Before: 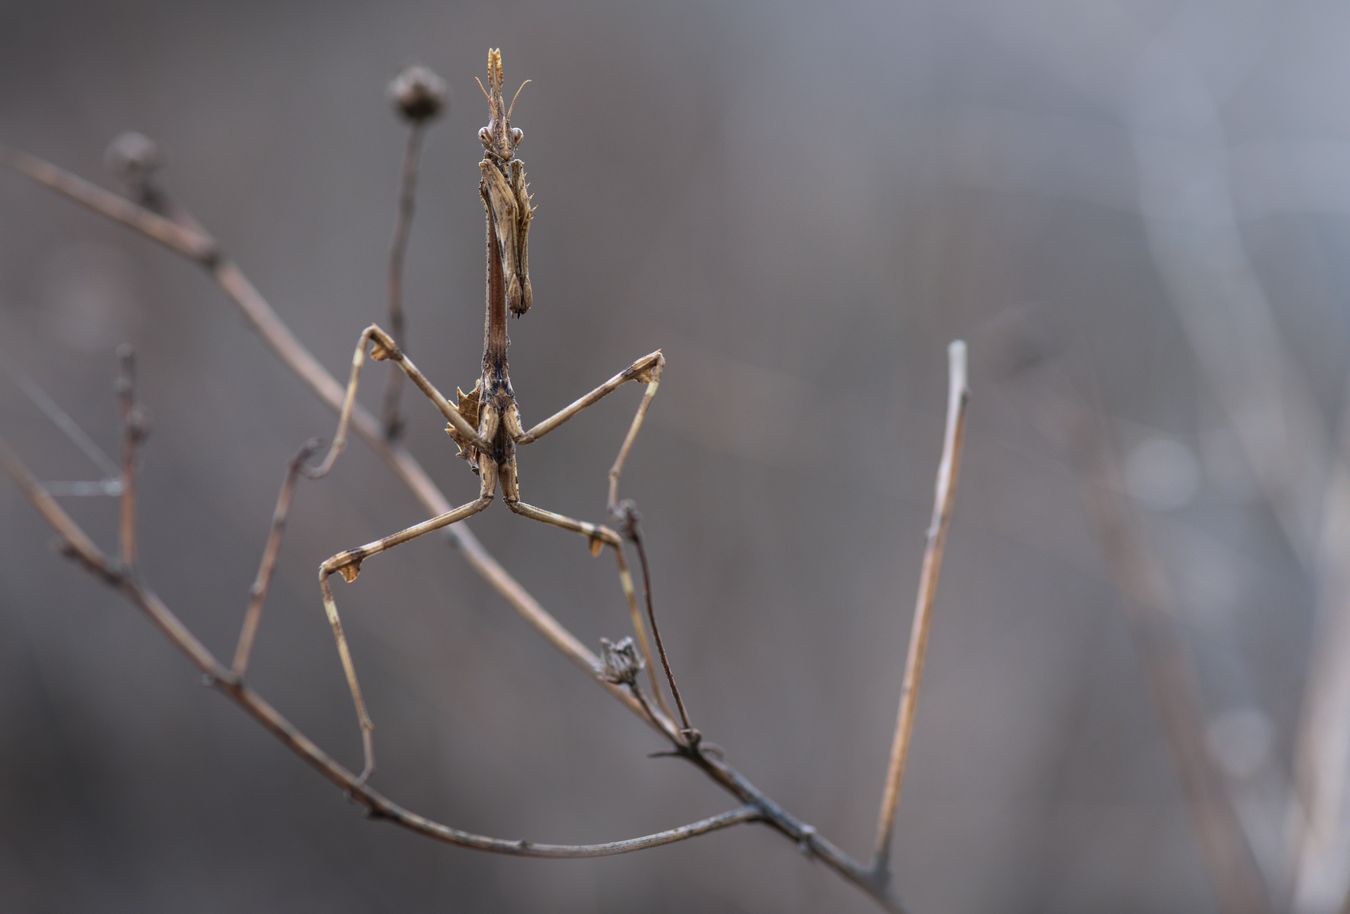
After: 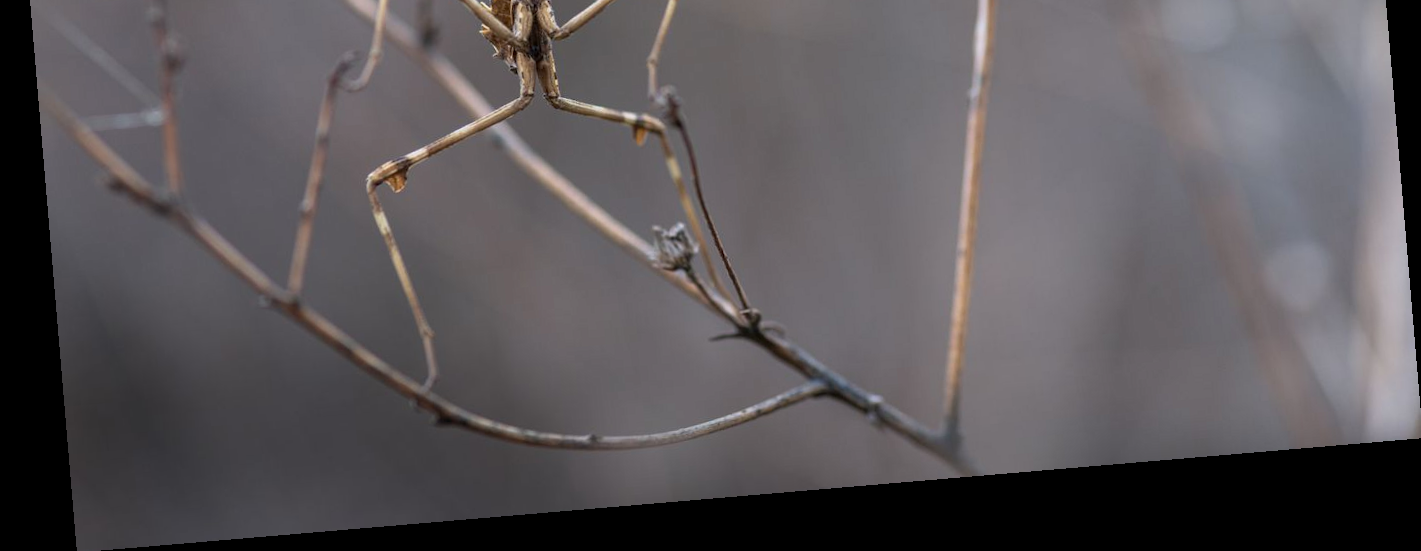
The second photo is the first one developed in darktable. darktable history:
rotate and perspective: rotation -4.86°, automatic cropping off
crop and rotate: top 46.237%
exposure: black level correction 0.002, compensate highlight preservation false
